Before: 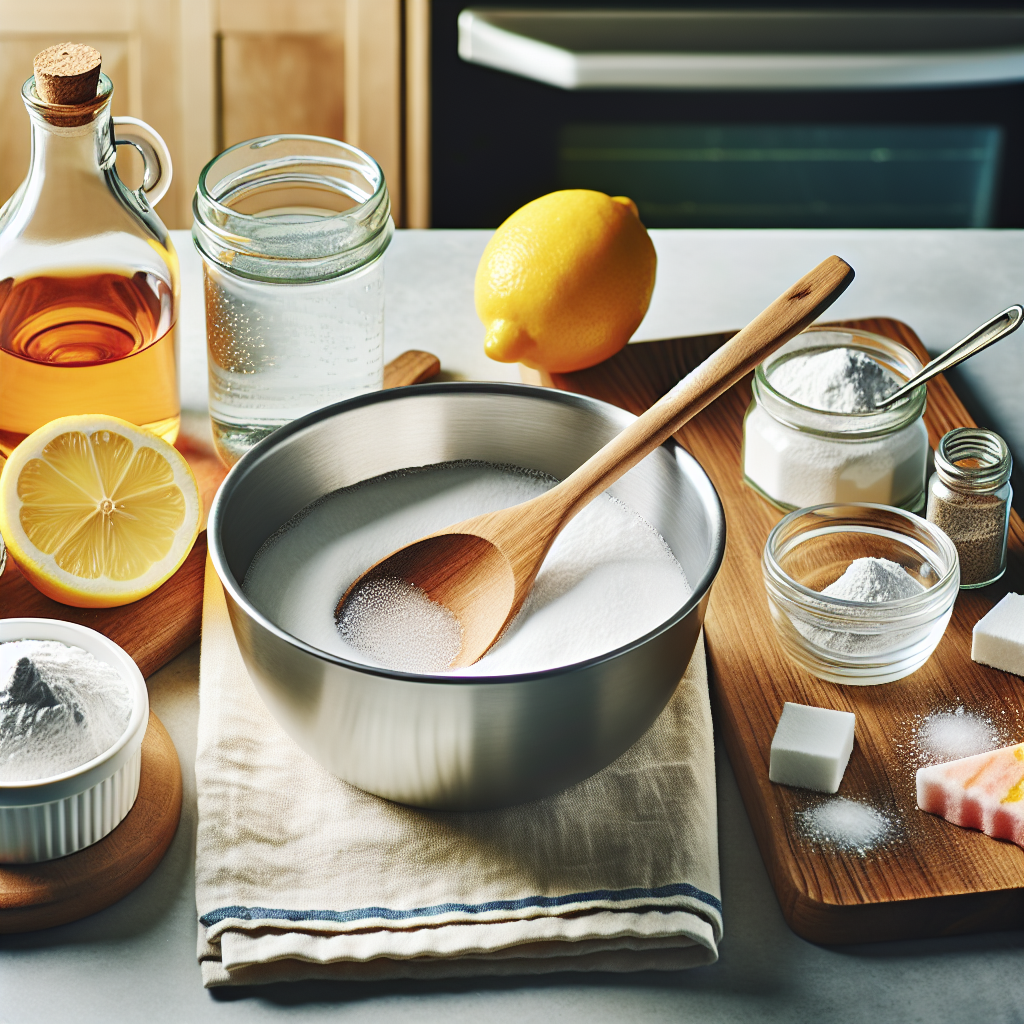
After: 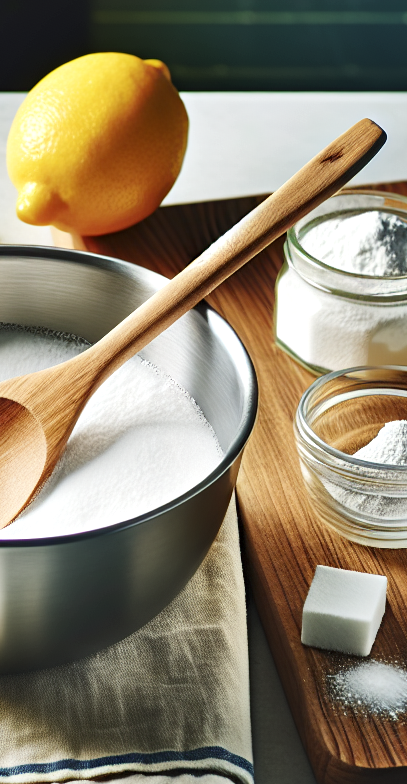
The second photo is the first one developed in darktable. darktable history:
crop: left 45.721%, top 13.393%, right 14.118%, bottom 10.01%
local contrast: mode bilateral grid, contrast 25, coarseness 60, detail 151%, midtone range 0.2
levels: levels [0, 0.499, 1]
